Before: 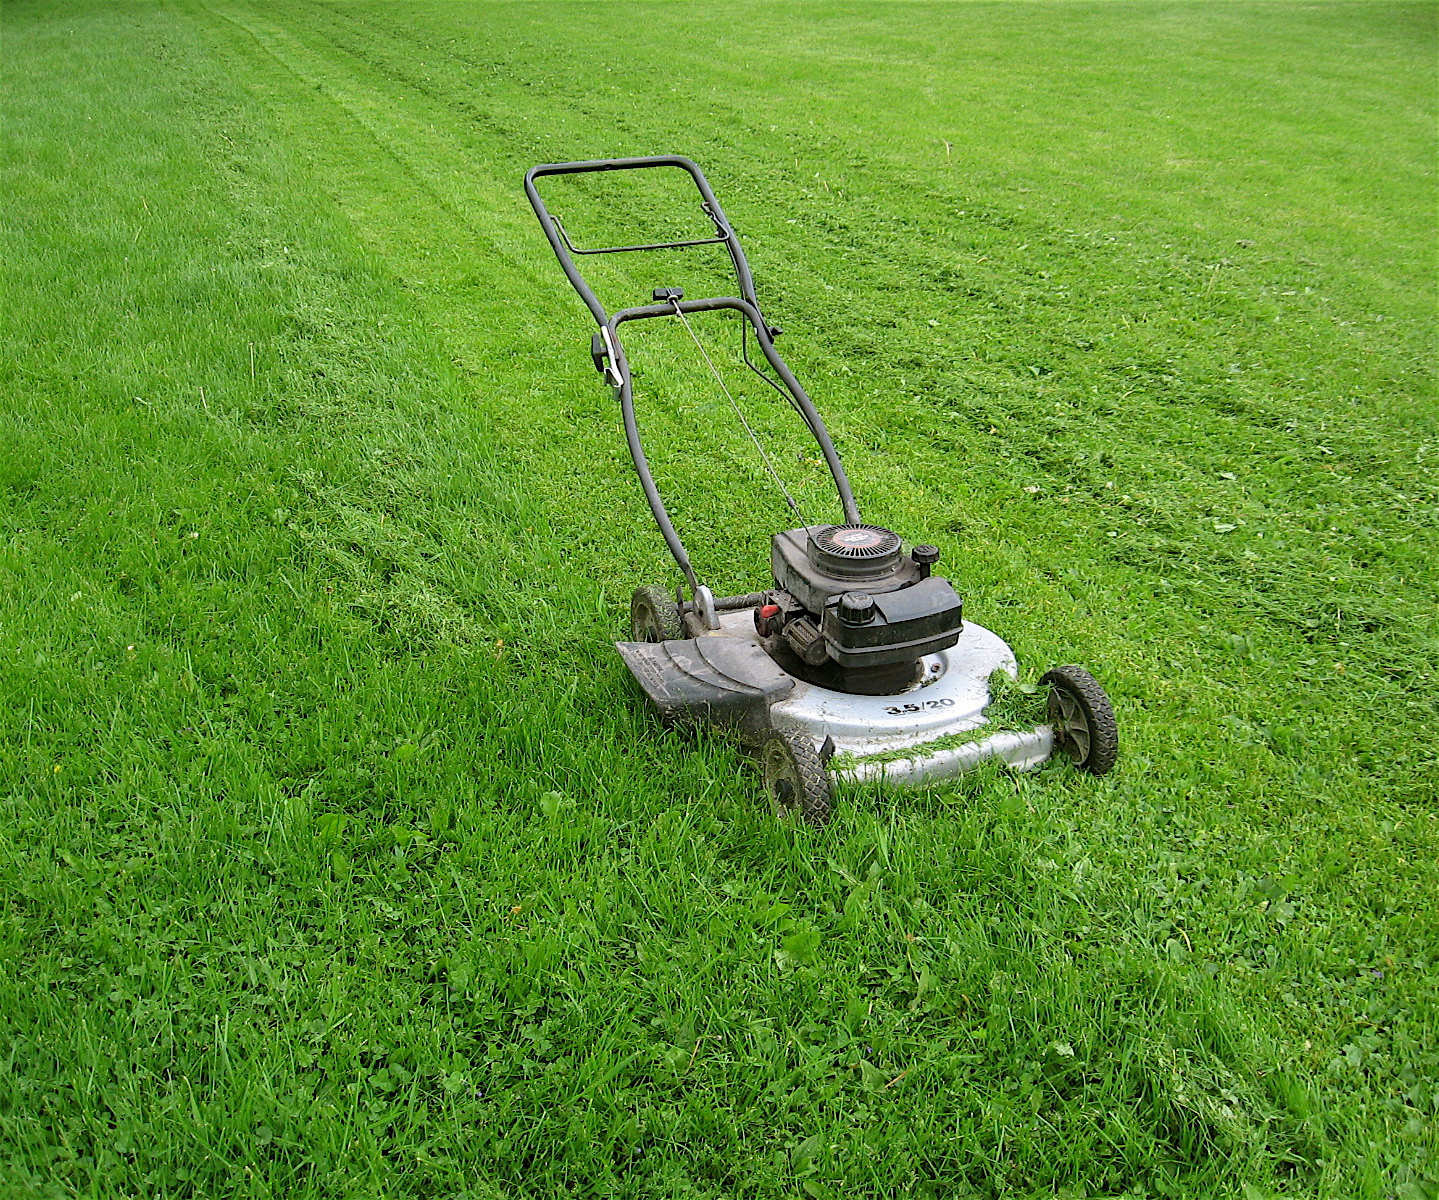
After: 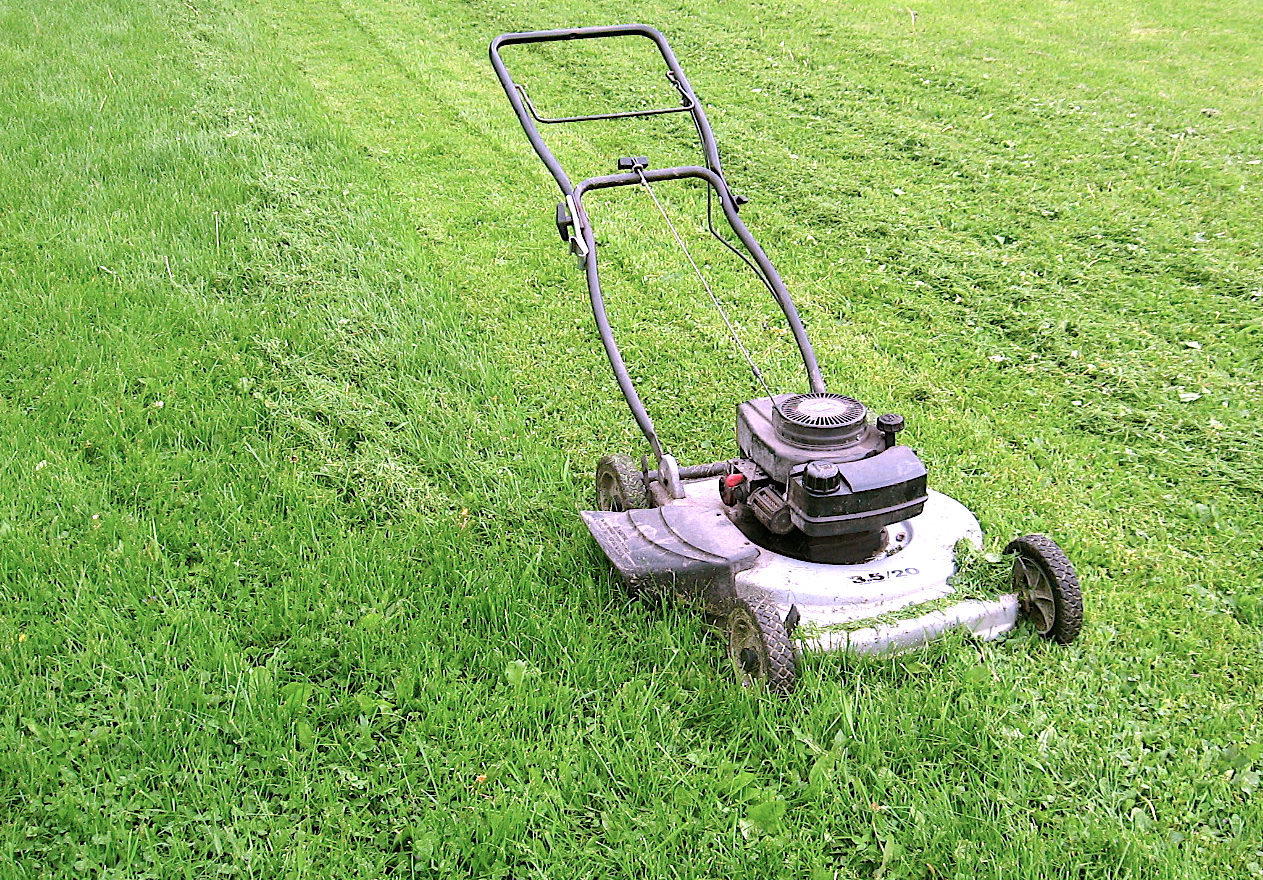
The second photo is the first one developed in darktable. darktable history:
color correction: highlights a* 16.08, highlights b* -20.28
crop and rotate: left 2.435%, top 10.989%, right 9.785%, bottom 15.596%
exposure: black level correction 0, exposure 0.697 EV, compensate exposure bias true, compensate highlight preservation false
